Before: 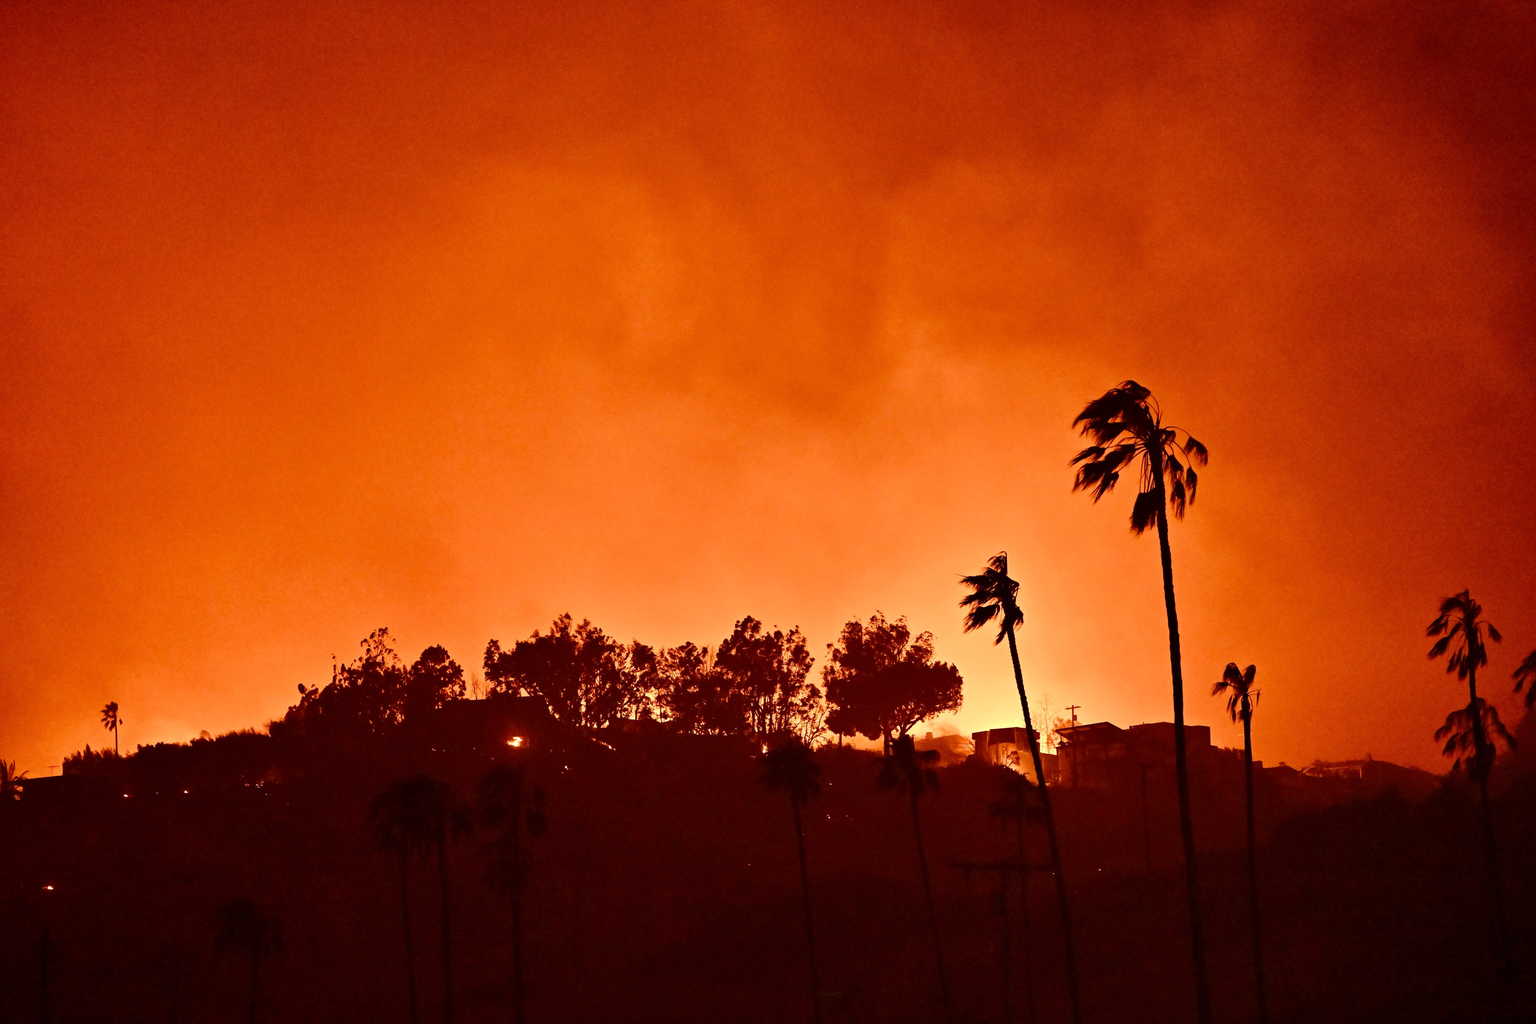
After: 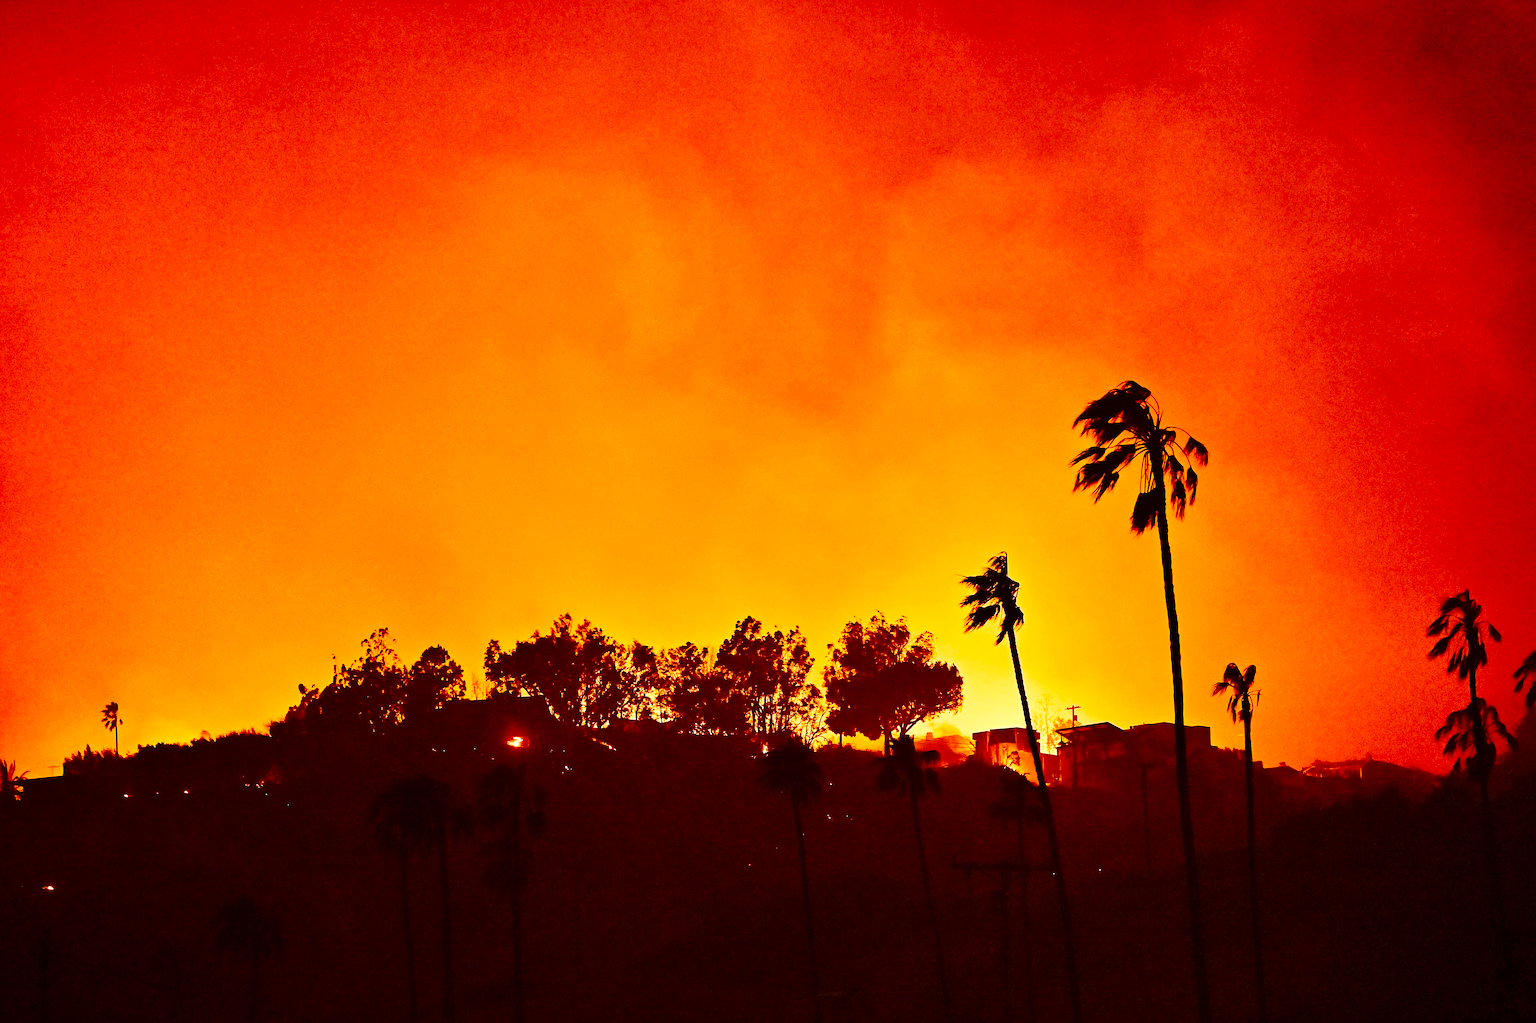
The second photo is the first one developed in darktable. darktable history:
base curve: curves: ch0 [(0, 0) (0.028, 0.03) (0.121, 0.232) (0.46, 0.748) (0.859, 0.968) (1, 1)], preserve colors none
color balance rgb: linear chroma grading › global chroma 8.954%, perceptual saturation grading › global saturation 36.918%, perceptual brilliance grading › global brilliance 2.85%, perceptual brilliance grading › highlights -3.078%, perceptual brilliance grading › shadows 3.358%
sharpen: on, module defaults
color zones: curves: ch0 [(0, 0.5) (0.143, 0.5) (0.286, 0.5) (0.429, 0.5) (0.571, 0.5) (0.714, 0.476) (0.857, 0.5) (1, 0.5)]; ch2 [(0, 0.5) (0.143, 0.5) (0.286, 0.5) (0.429, 0.5) (0.571, 0.5) (0.714, 0.487) (0.857, 0.5) (1, 0.5)]
